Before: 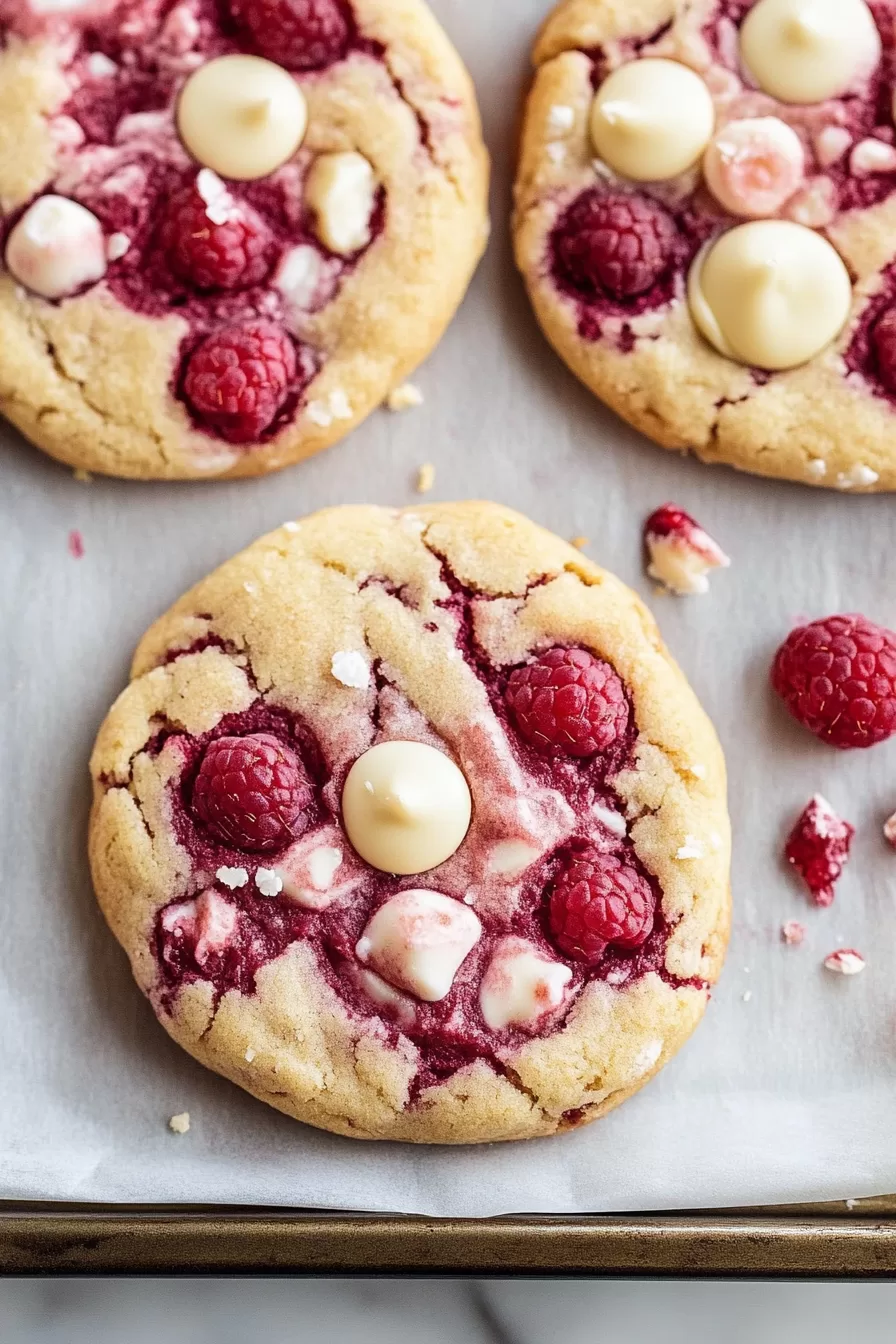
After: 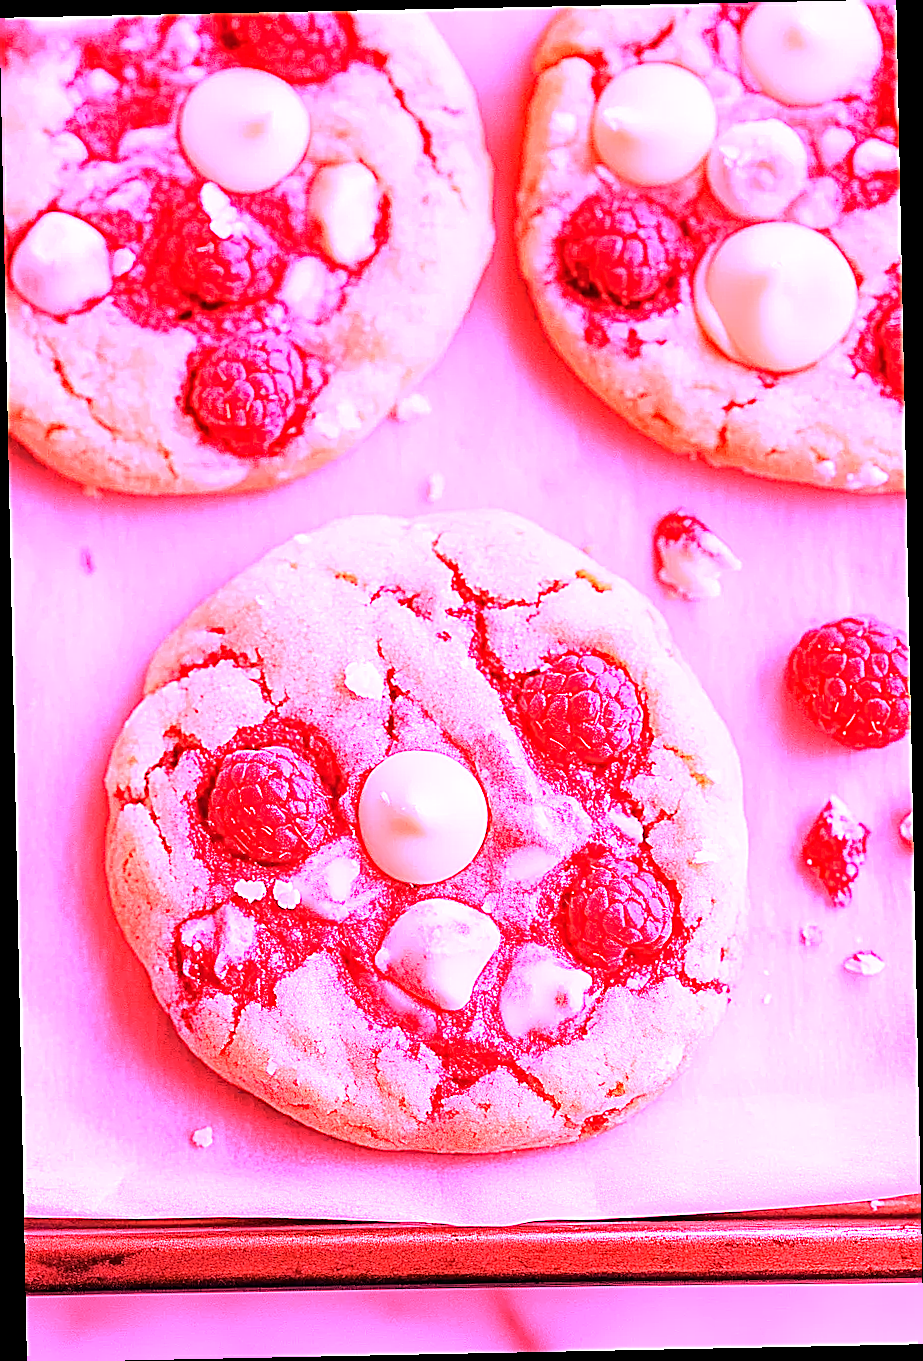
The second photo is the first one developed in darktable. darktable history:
rotate and perspective: rotation -1.17°, automatic cropping off
sharpen: on, module defaults
white balance: red 4.26, blue 1.802
